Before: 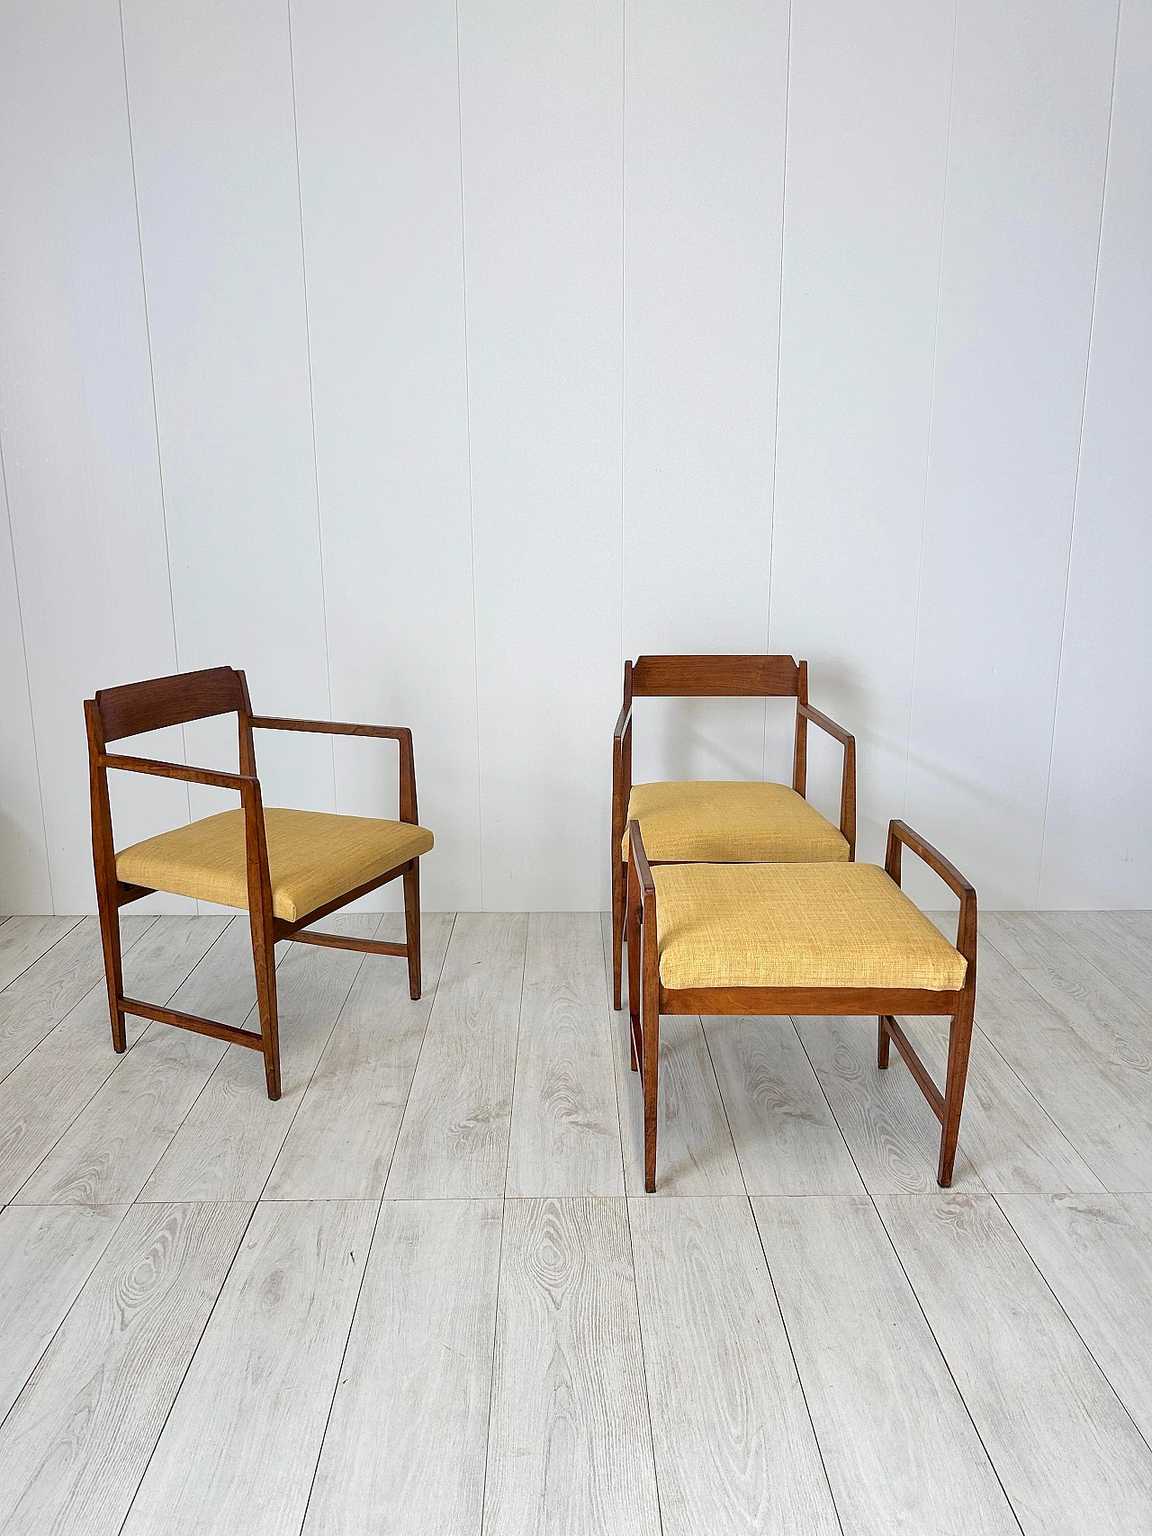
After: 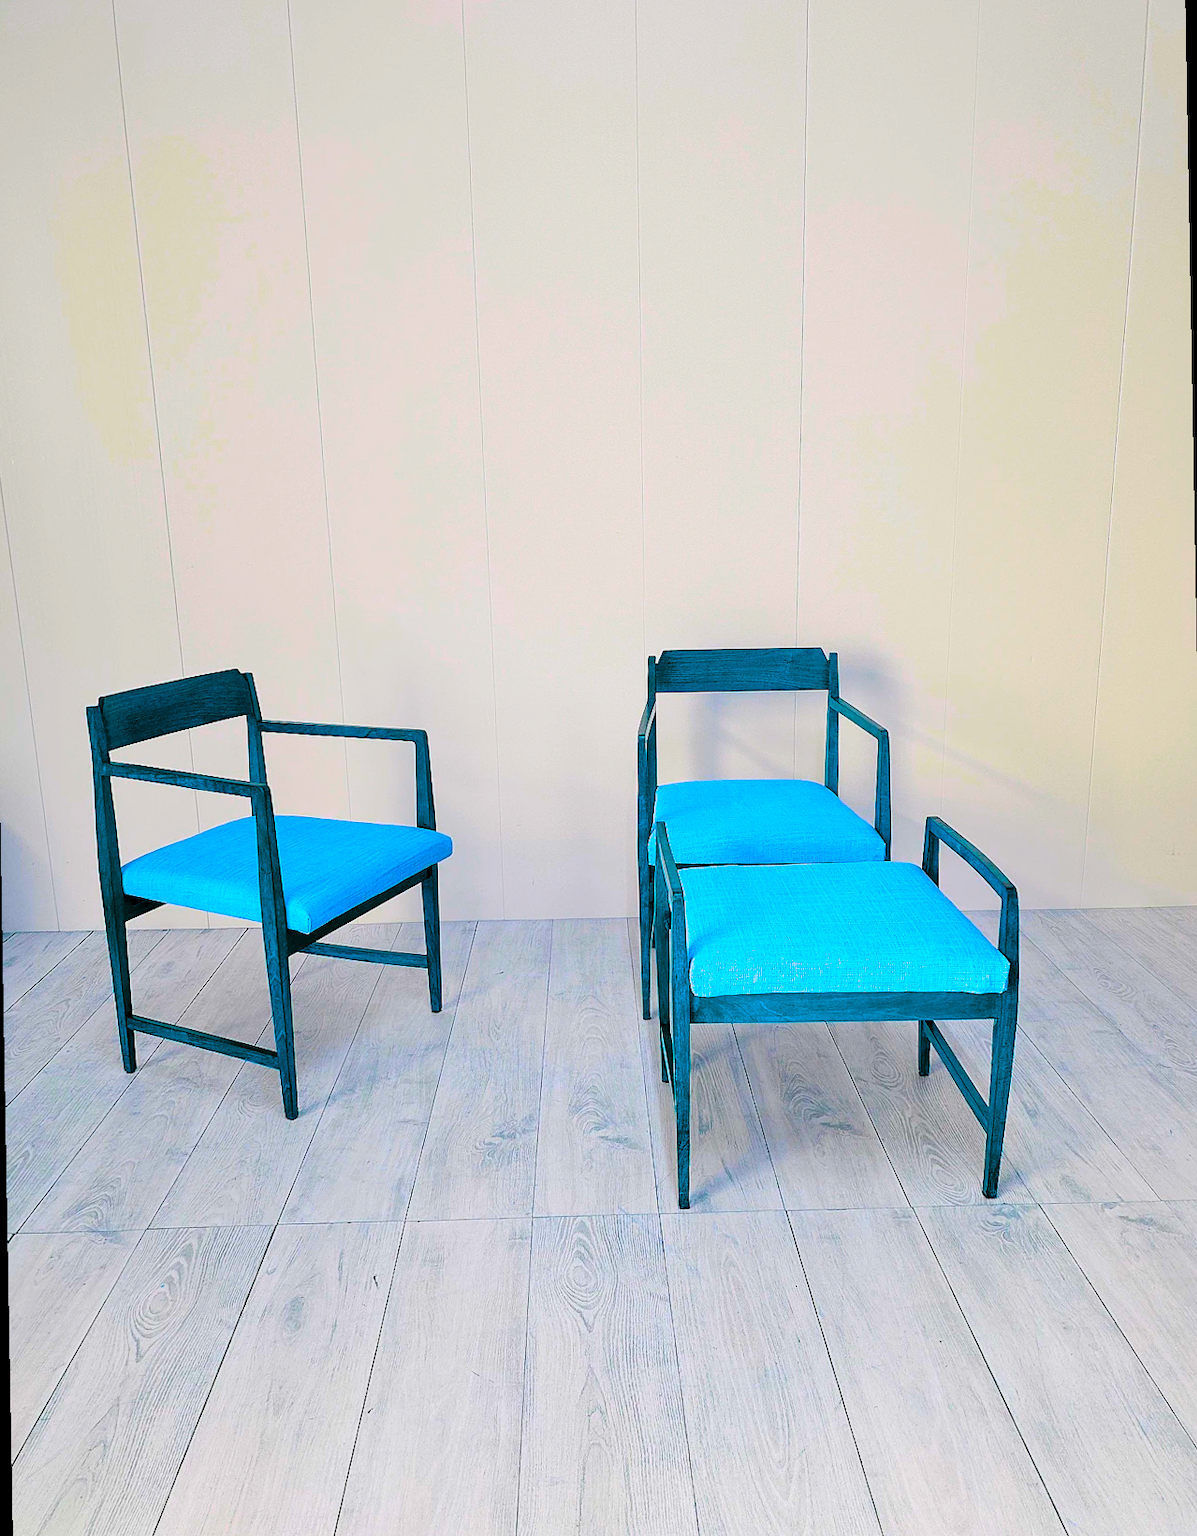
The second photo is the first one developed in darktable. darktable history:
contrast brightness saturation: contrast 0.2, brightness 0.2, saturation 0.8
exposure: black level correction 0.011, exposure -0.478 EV, compensate highlight preservation false
color balance rgb: hue shift 180°, global vibrance 50%, contrast 0.32%
rotate and perspective: rotation -1°, crop left 0.011, crop right 0.989, crop top 0.025, crop bottom 0.975
